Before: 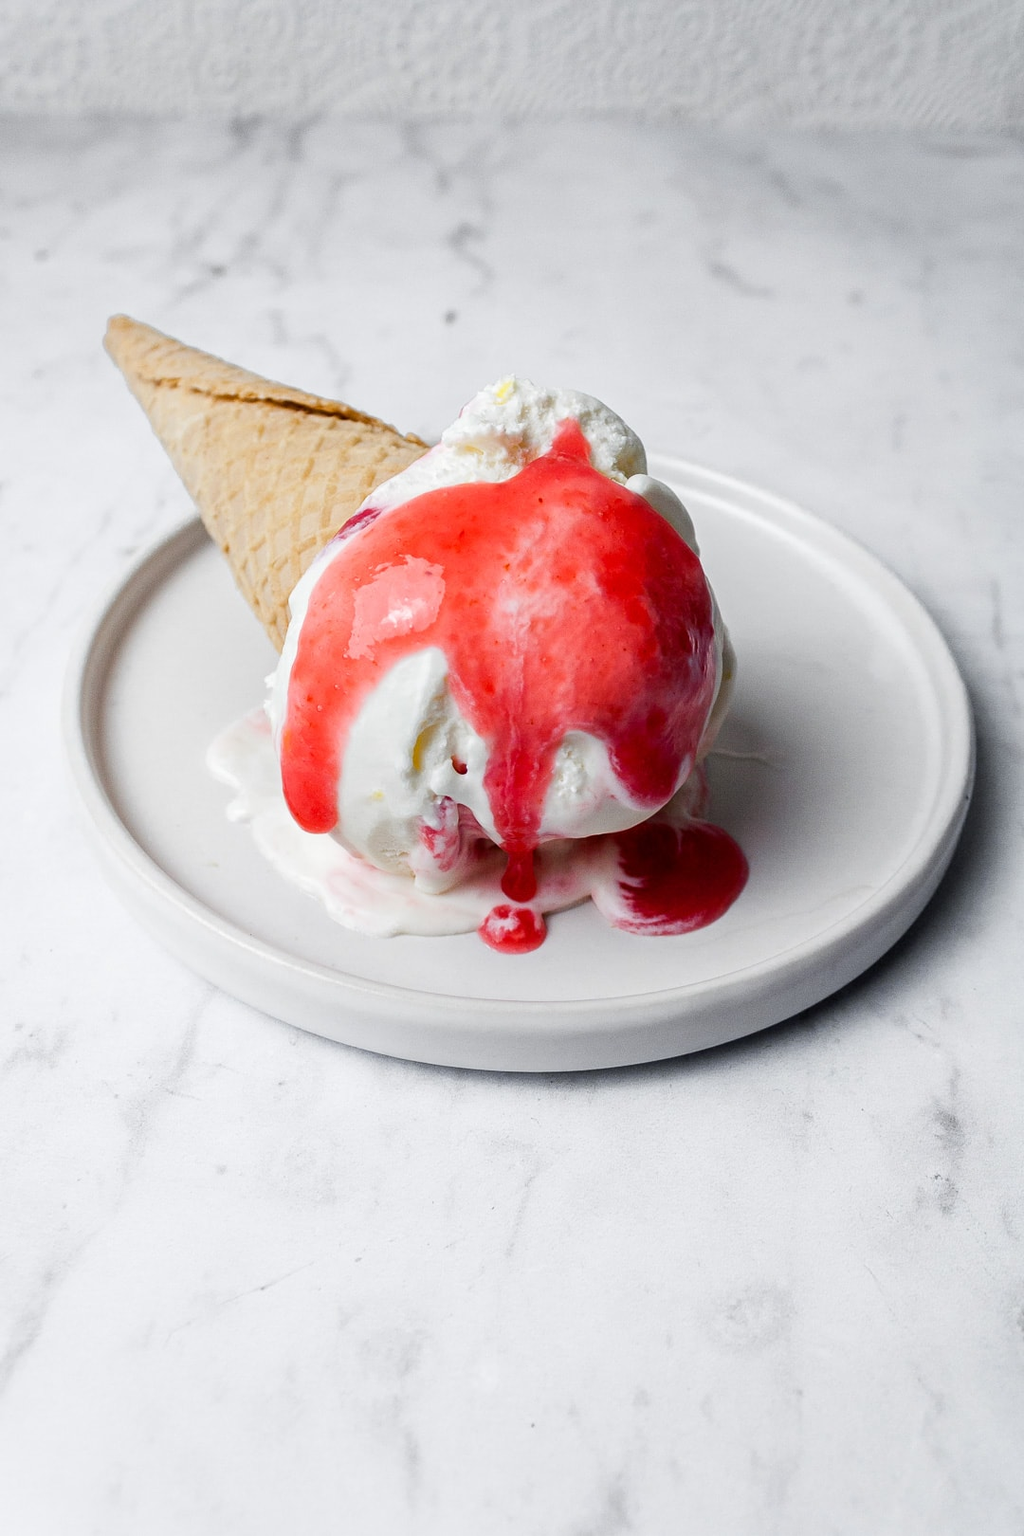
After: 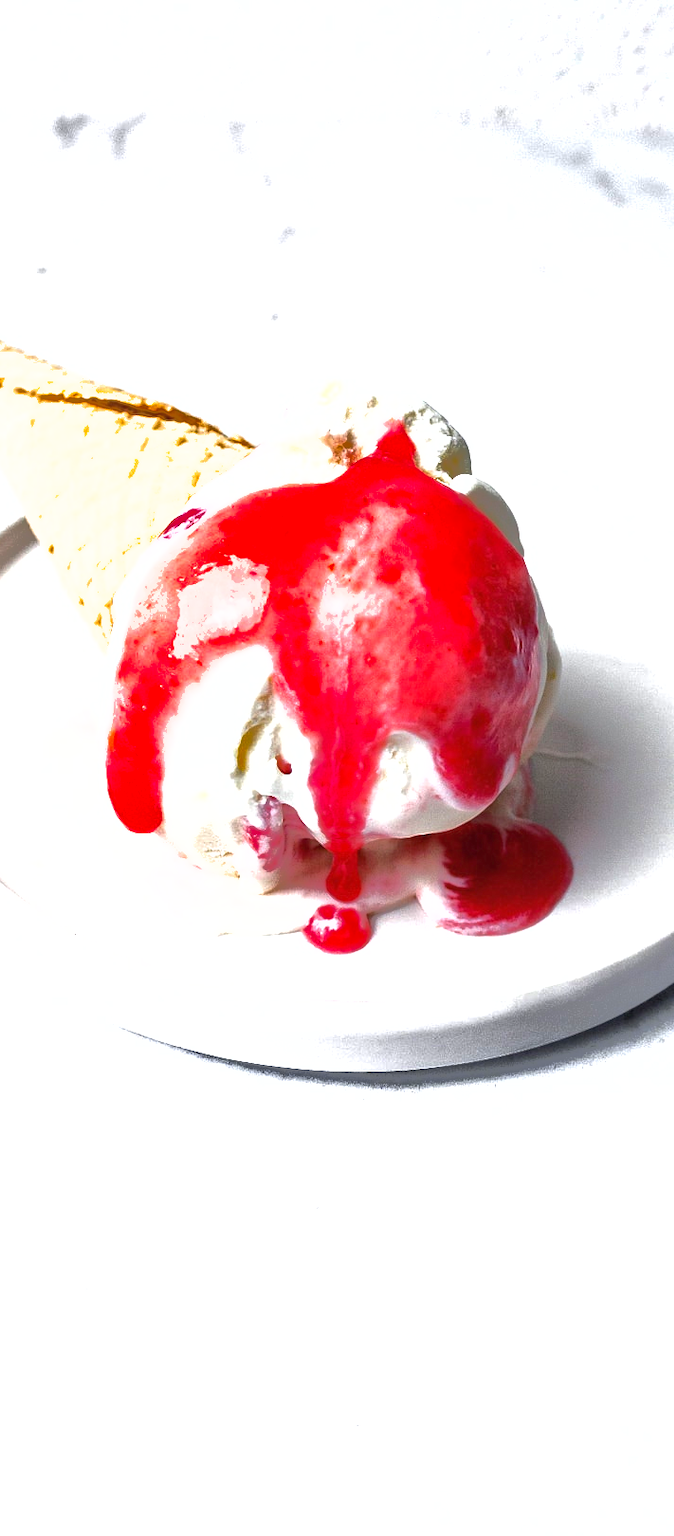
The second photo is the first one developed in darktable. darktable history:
crop: left 17.173%, right 16.973%
exposure: black level correction 0, exposure 1.098 EV, compensate highlight preservation false
shadows and highlights: shadows 39.77, highlights -60.08
